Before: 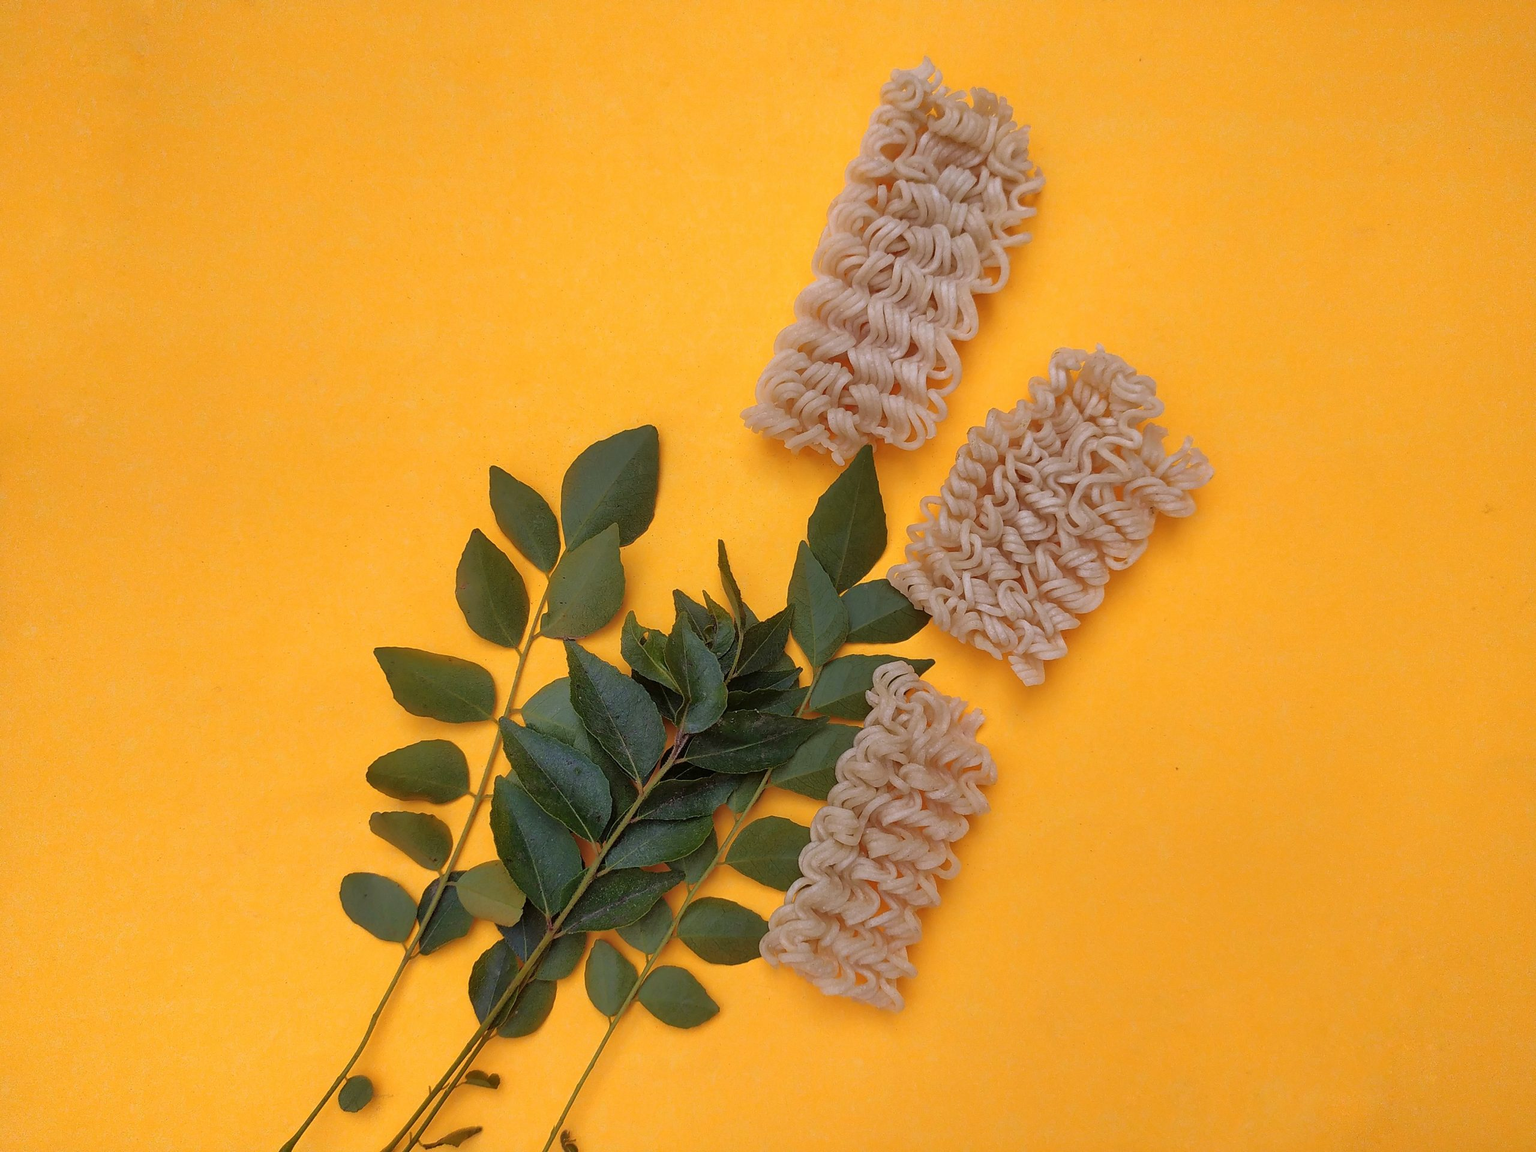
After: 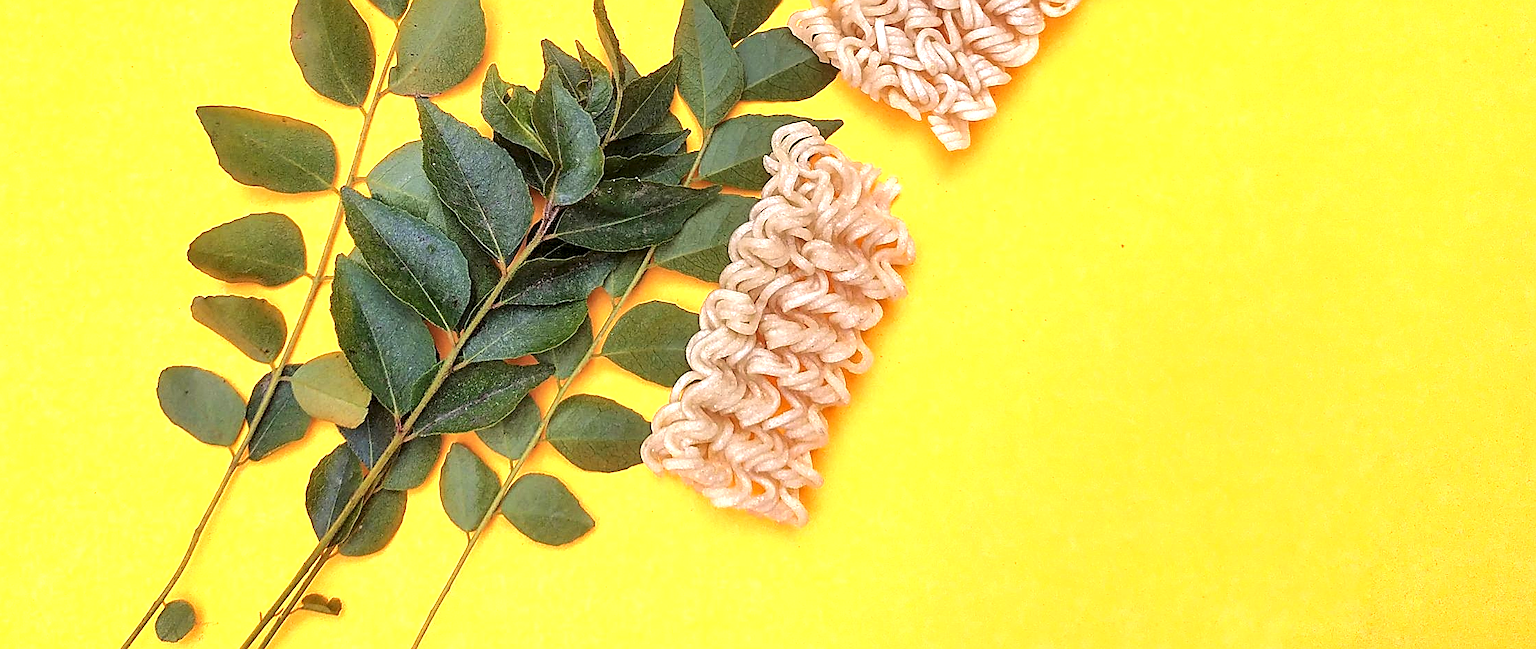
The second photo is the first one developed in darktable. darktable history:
crop and rotate: left 13.319%, top 48.24%, bottom 2.878%
sharpen: on, module defaults
contrast equalizer: y [[0.5, 0.5, 0.472, 0.5, 0.5, 0.5], [0.5 ×6], [0.5 ×6], [0 ×6], [0 ×6]]
local contrast: highlights 107%, shadows 100%, detail 200%, midtone range 0.2
exposure: black level correction 0, exposure 1.365 EV, compensate highlight preservation false
